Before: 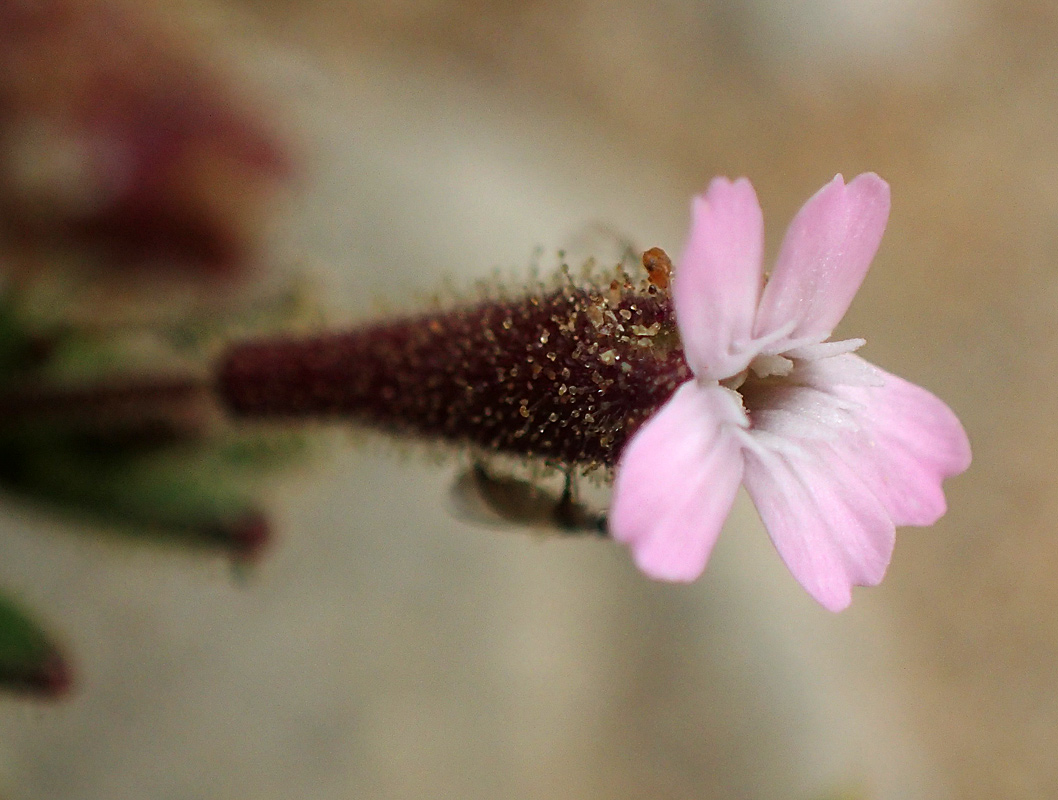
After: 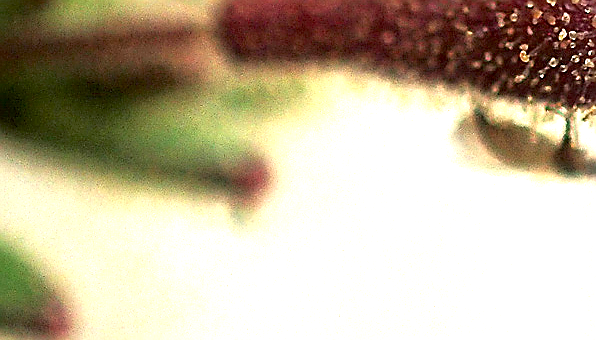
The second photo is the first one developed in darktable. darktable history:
exposure: black level correction 0.001, exposure 2.607 EV, compensate exposure bias true, compensate highlight preservation false
crop: top 44.483%, right 43.593%, bottom 12.892%
sharpen: radius 1.4, amount 1.25, threshold 0.7
